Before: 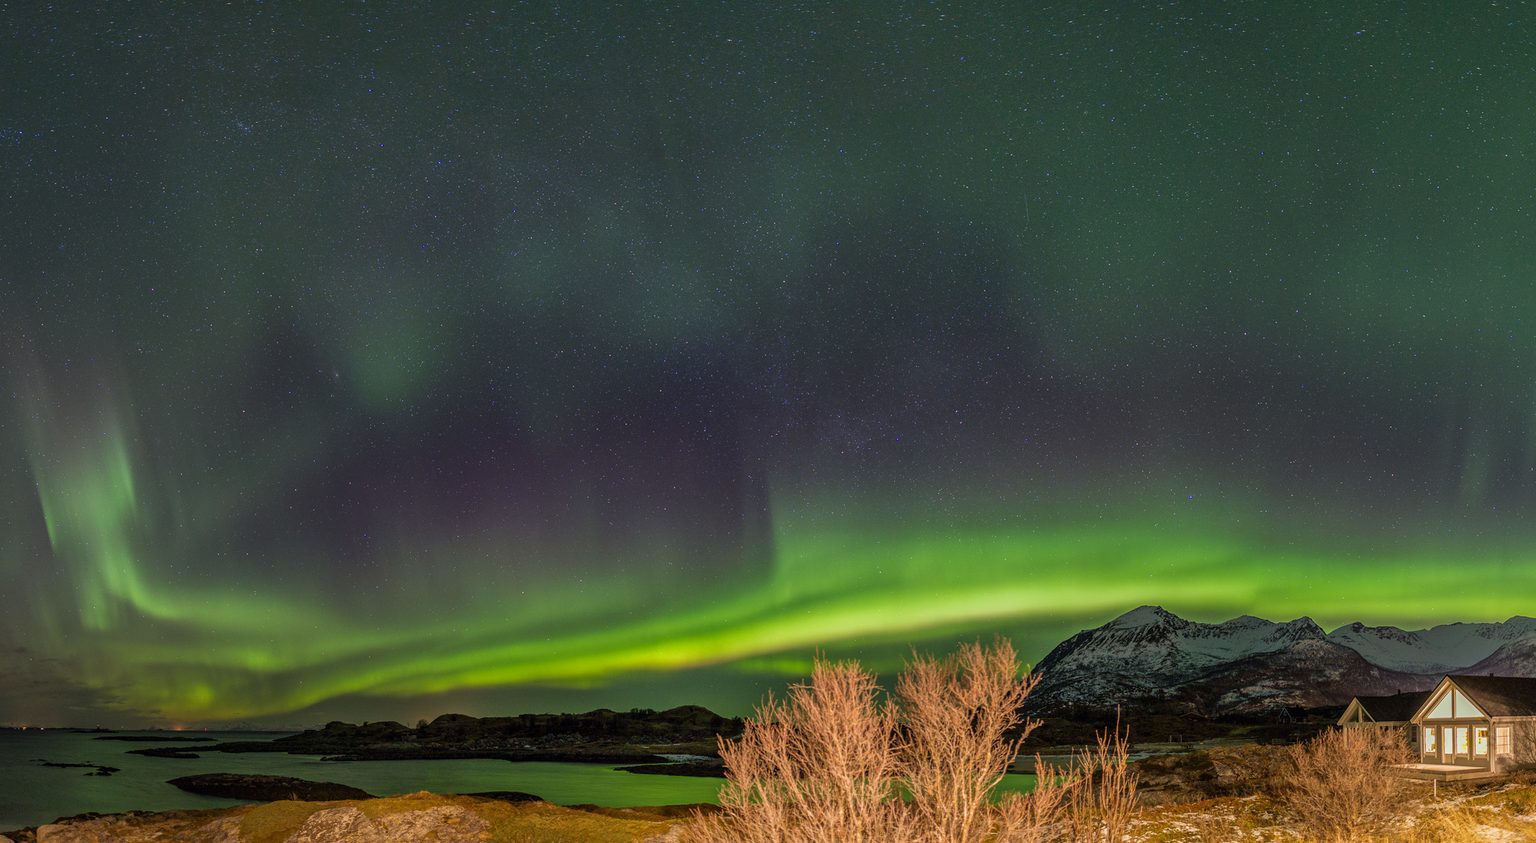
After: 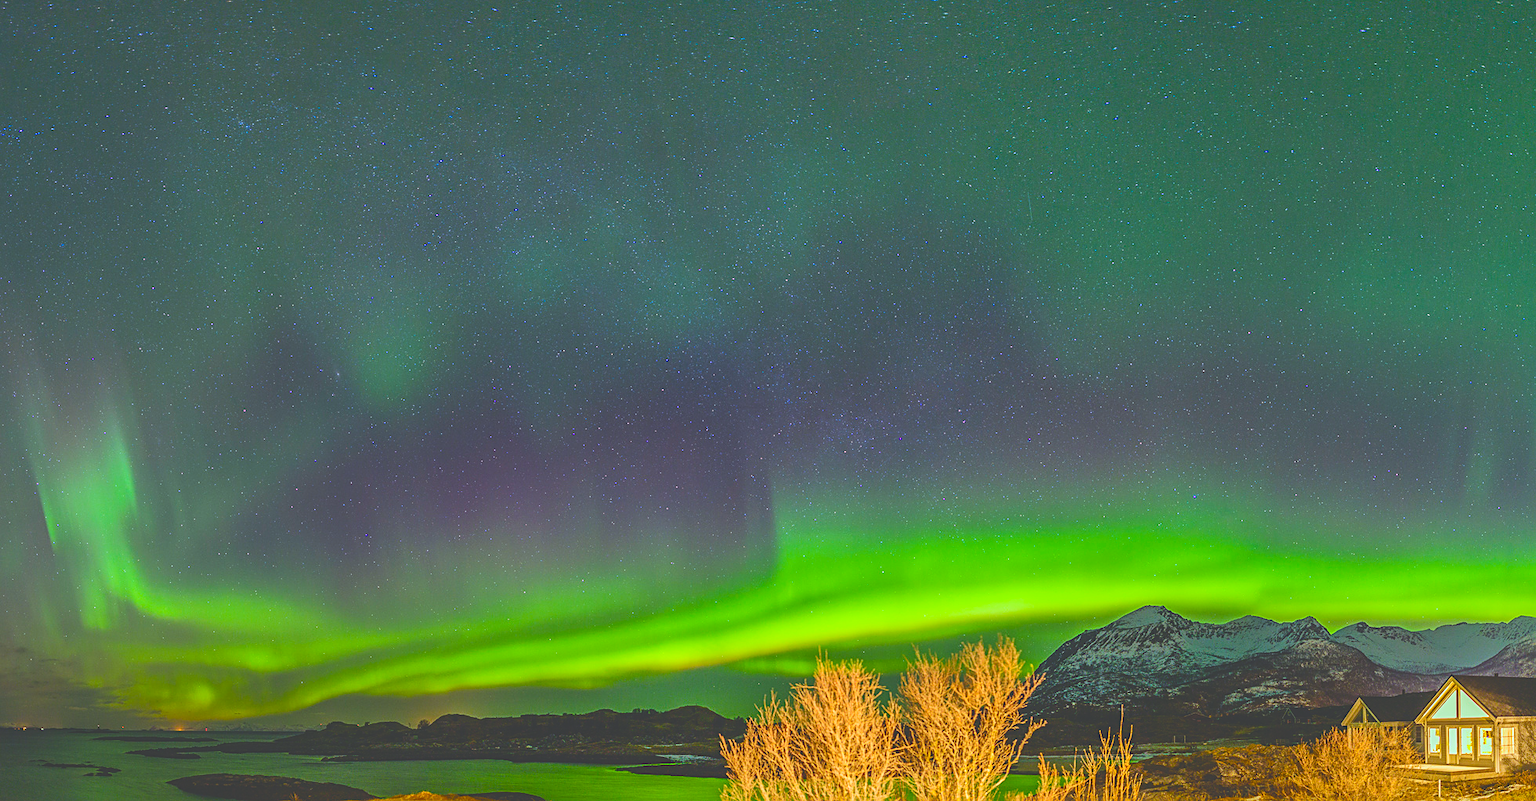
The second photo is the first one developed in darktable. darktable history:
crop: top 0.28%, right 0.265%, bottom 4.996%
exposure: black level correction -0.04, exposure 0.059 EV, compensate highlight preservation false
tone curve: curves: ch0 [(0, 0) (0.003, 0.178) (0.011, 0.177) (0.025, 0.177) (0.044, 0.178) (0.069, 0.178) (0.1, 0.18) (0.136, 0.183) (0.177, 0.199) (0.224, 0.227) (0.277, 0.278) (0.335, 0.357) (0.399, 0.449) (0.468, 0.546) (0.543, 0.65) (0.623, 0.724) (0.709, 0.804) (0.801, 0.868) (0.898, 0.921) (1, 1)], color space Lab, independent channels, preserve colors none
color balance rgb: highlights gain › chroma 4.037%, highlights gain › hue 203.21°, linear chroma grading › global chroma 49.791%, perceptual saturation grading › global saturation 46.009%, perceptual saturation grading › highlights -50.59%, perceptual saturation grading › shadows 31.037%, global vibrance 20%
levels: white 90.73%, levels [0.018, 0.493, 1]
sharpen: on, module defaults
